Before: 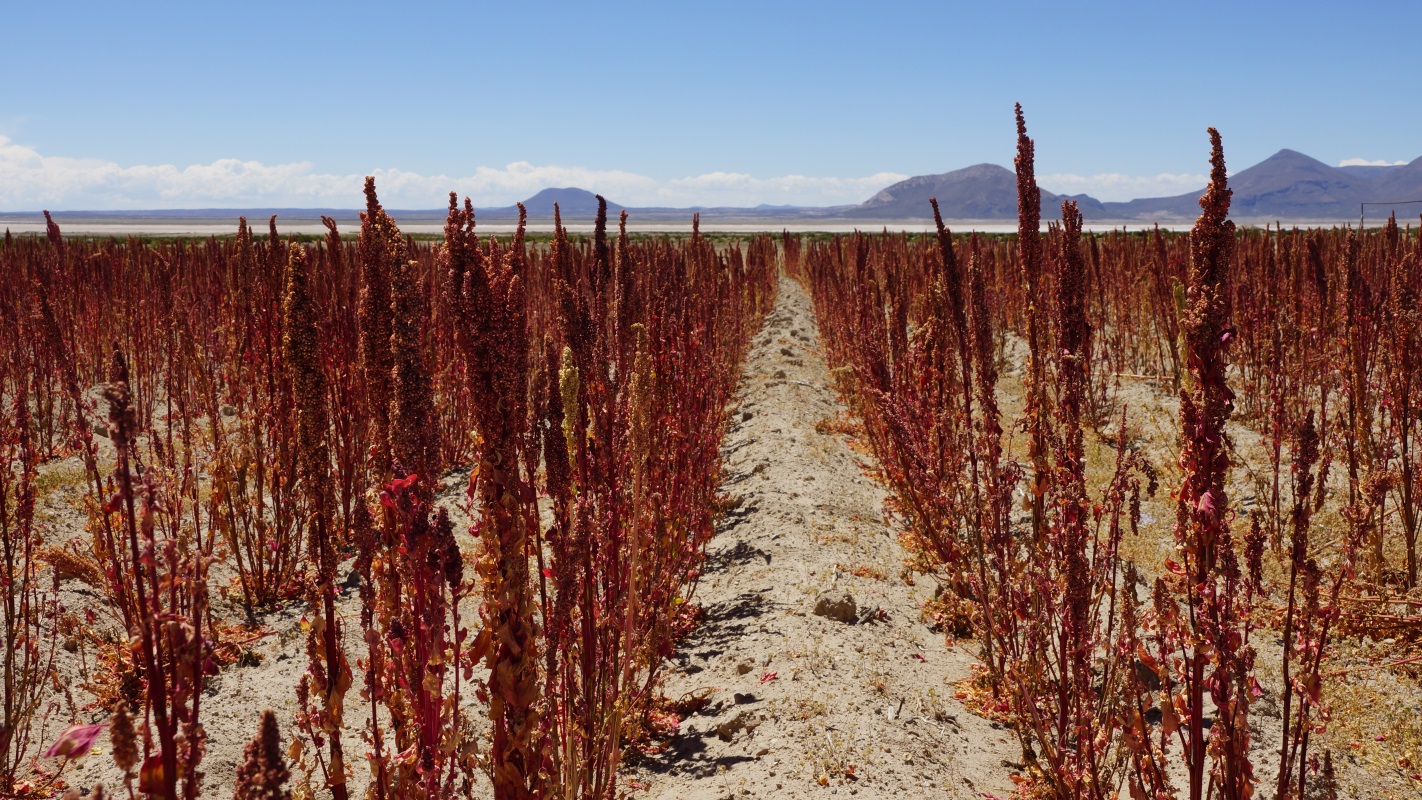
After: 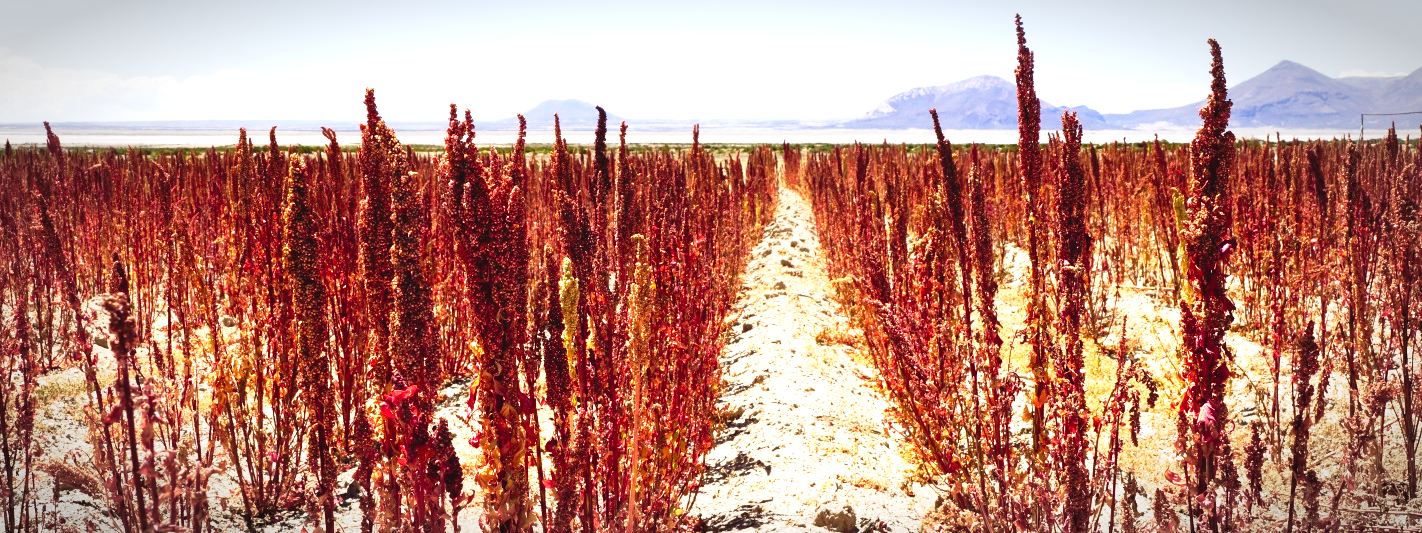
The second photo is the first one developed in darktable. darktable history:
exposure: black level correction 0, exposure 1.625 EV, compensate exposure bias true, compensate highlight preservation false
crop: top 11.166%, bottom 22.168%
tone curve: curves: ch0 [(0, 0) (0.003, 0.047) (0.011, 0.047) (0.025, 0.047) (0.044, 0.049) (0.069, 0.051) (0.1, 0.062) (0.136, 0.086) (0.177, 0.125) (0.224, 0.178) (0.277, 0.246) (0.335, 0.324) (0.399, 0.407) (0.468, 0.48) (0.543, 0.57) (0.623, 0.675) (0.709, 0.772) (0.801, 0.876) (0.898, 0.963) (1, 1)], preserve colors none
tone equalizer: -7 EV 0.18 EV, -6 EV 0.12 EV, -5 EV 0.08 EV, -4 EV 0.04 EV, -2 EV -0.02 EV, -1 EV -0.04 EV, +0 EV -0.06 EV, luminance estimator HSV value / RGB max
vignetting: automatic ratio true
